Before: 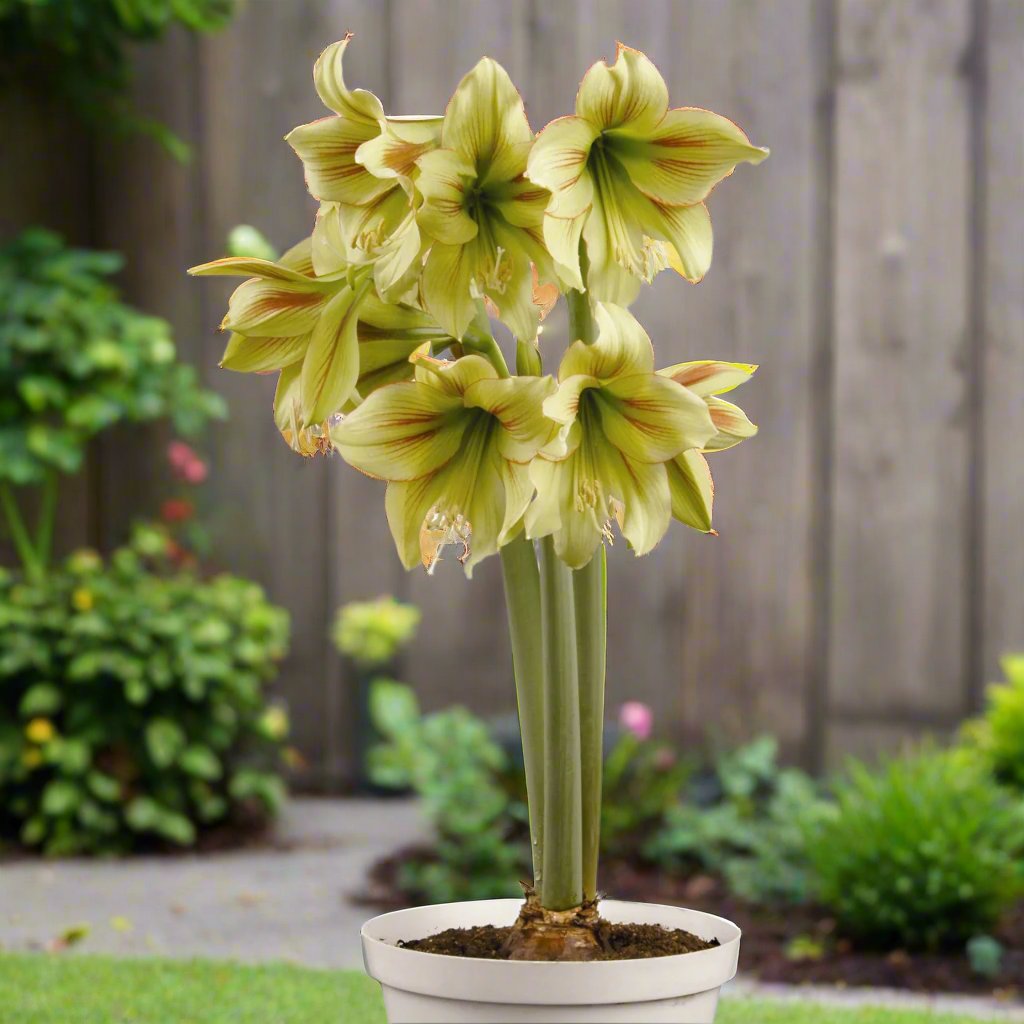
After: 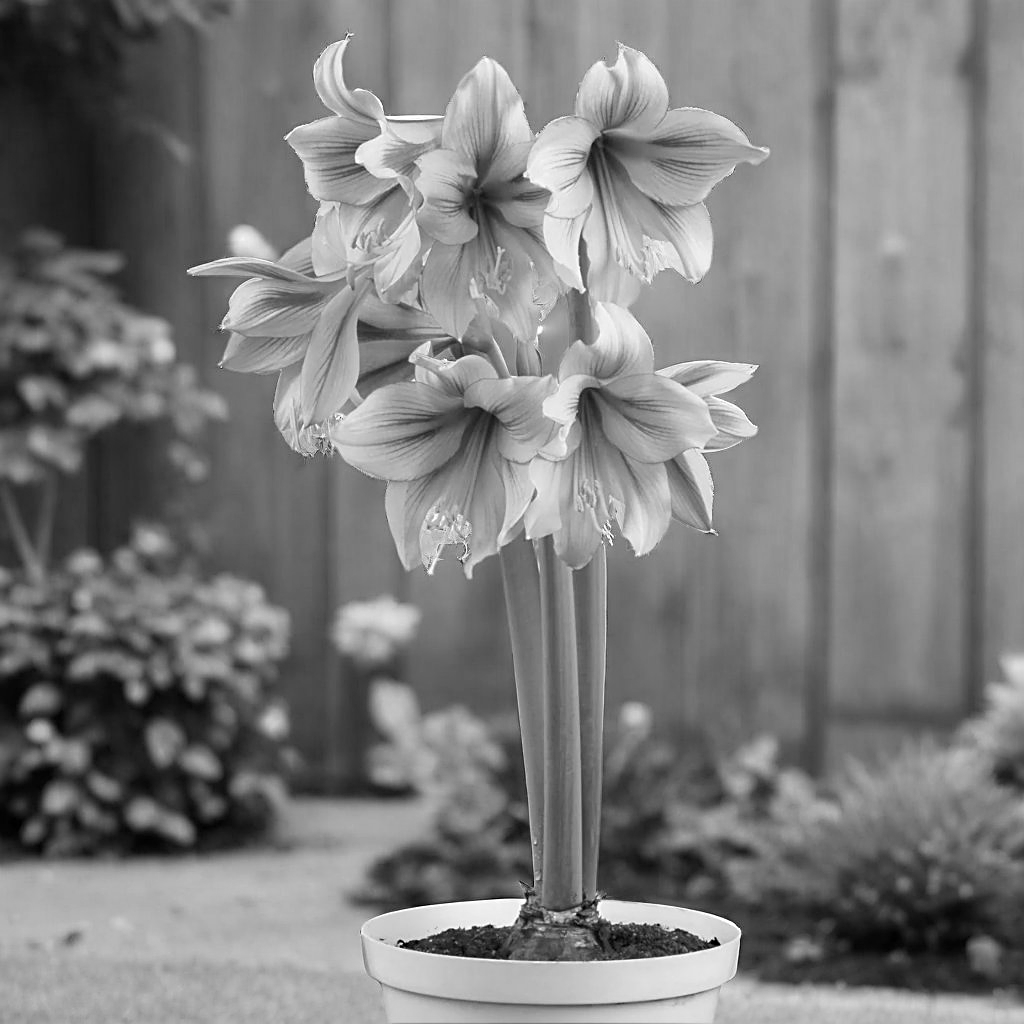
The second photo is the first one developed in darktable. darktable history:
monochrome: on, module defaults
sharpen: radius 1.967
base curve: curves: ch0 [(0, 0) (0.472, 0.508) (1, 1)]
